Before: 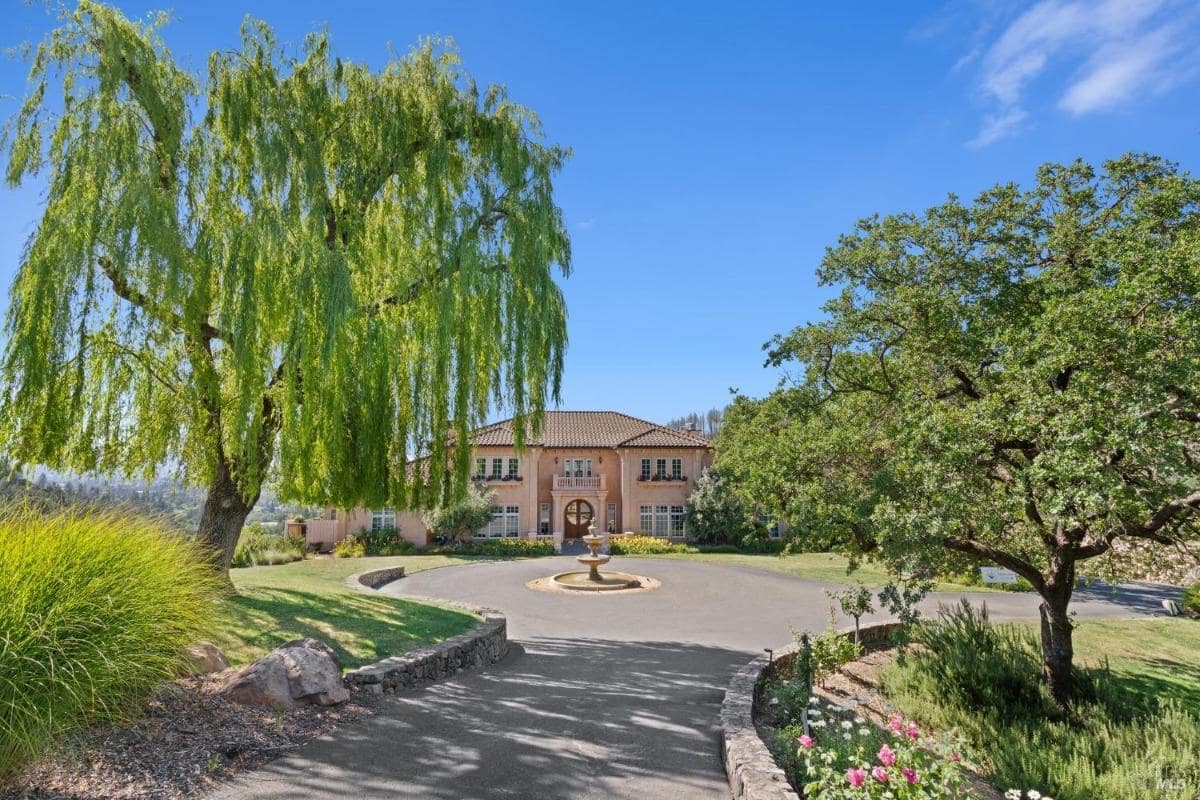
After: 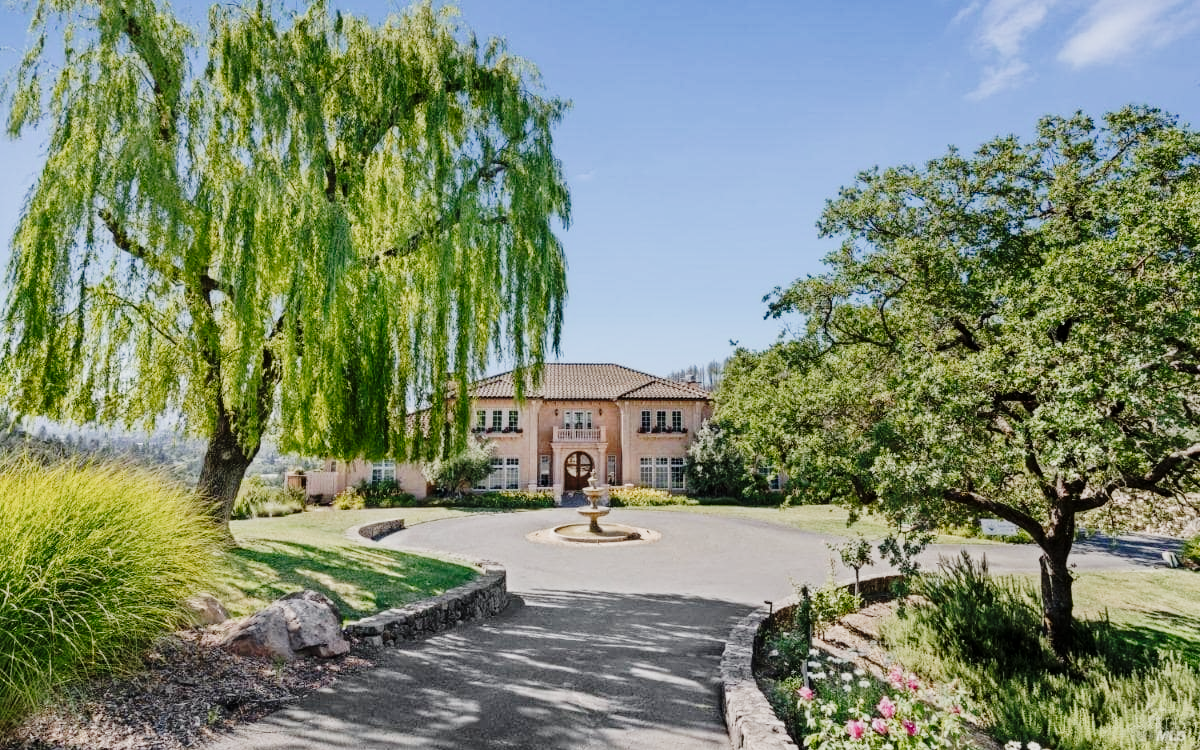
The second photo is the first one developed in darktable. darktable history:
local contrast: highlights 61%, shadows 109%, detail 107%, midtone range 0.529
contrast brightness saturation: contrast 0.055, brightness -0.009, saturation -0.214
tone curve: curves: ch0 [(0, 0.006) (0.184, 0.117) (0.405, 0.46) (0.456, 0.528) (0.634, 0.728) (0.877, 0.89) (0.984, 0.935)]; ch1 [(0, 0) (0.443, 0.43) (0.492, 0.489) (0.566, 0.579) (0.595, 0.625) (0.608, 0.667) (0.65, 0.729) (1, 1)]; ch2 [(0, 0) (0.33, 0.301) (0.421, 0.443) (0.447, 0.489) (0.495, 0.505) (0.537, 0.583) (0.586, 0.591) (0.663, 0.686) (1, 1)], preserve colors none
crop and rotate: top 6.2%
